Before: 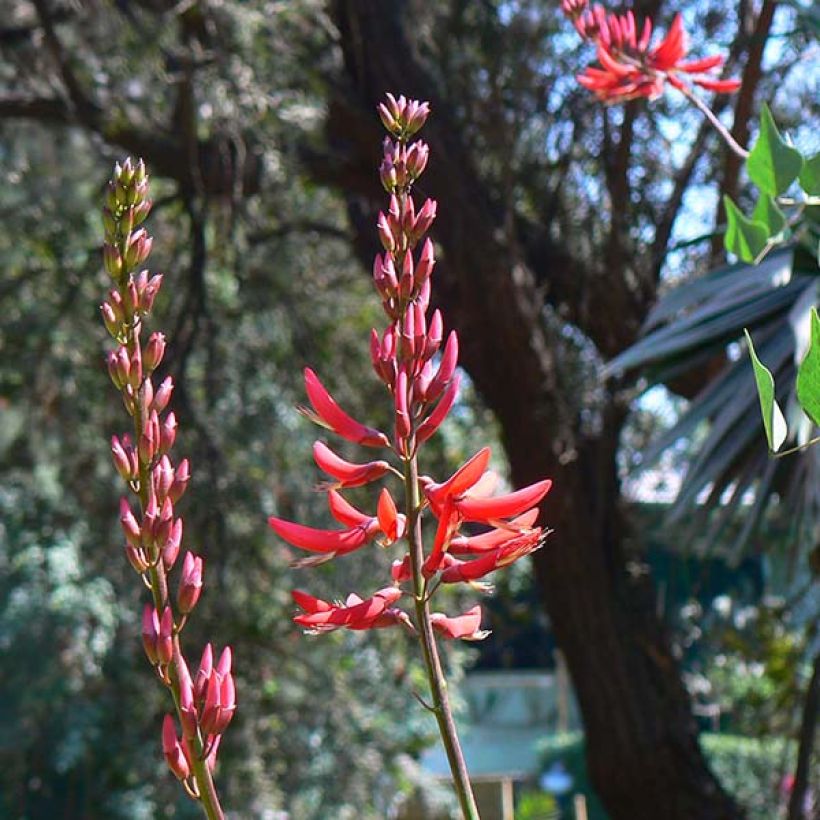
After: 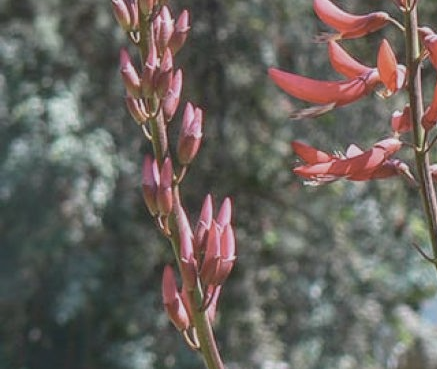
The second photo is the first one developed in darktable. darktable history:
white balance: emerald 1
local contrast: highlights 0%, shadows 0%, detail 133%
contrast brightness saturation: contrast -0.26, saturation -0.43
crop and rotate: top 54.778%, right 46.61%, bottom 0.159%
